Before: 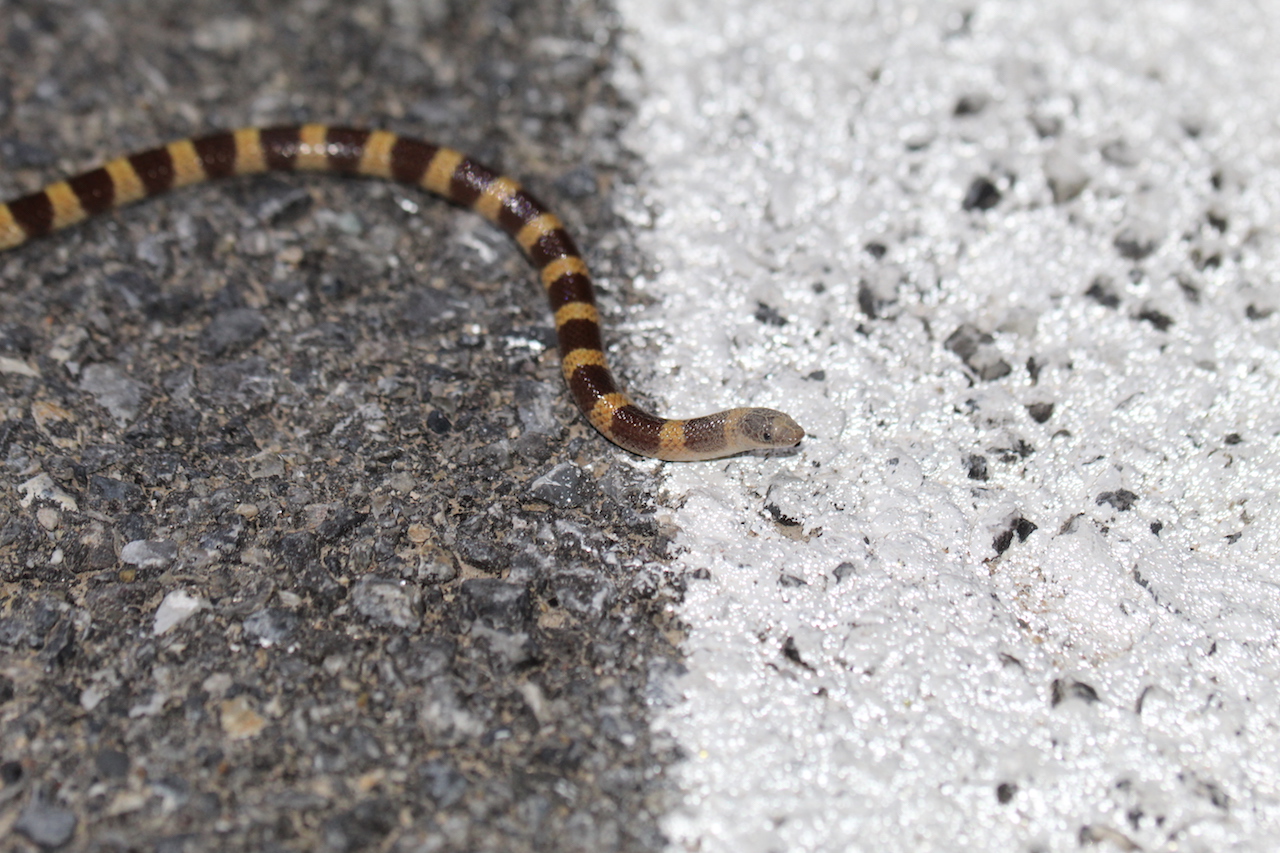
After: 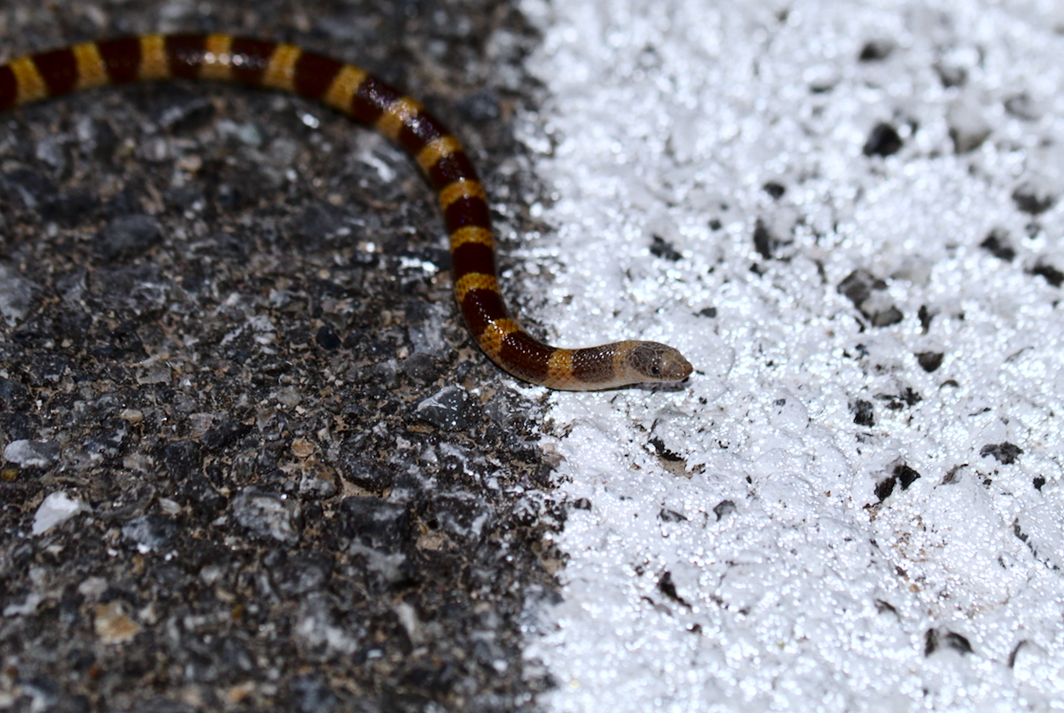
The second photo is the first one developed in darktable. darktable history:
color zones: curves: ch0 [(0.11, 0.396) (0.195, 0.36) (0.25, 0.5) (0.303, 0.412) (0.357, 0.544) (0.75, 0.5) (0.967, 0.328)]; ch1 [(0, 0.468) (0.112, 0.512) (0.202, 0.6) (0.25, 0.5) (0.307, 0.352) (0.357, 0.544) (0.75, 0.5) (0.963, 0.524)]
color correction: highlights a* -0.852, highlights b* -8.47
contrast brightness saturation: contrast 0.187, brightness -0.239, saturation 0.113
crop and rotate: angle -3.13°, left 5.421%, top 5.228%, right 4.736%, bottom 4.356%
